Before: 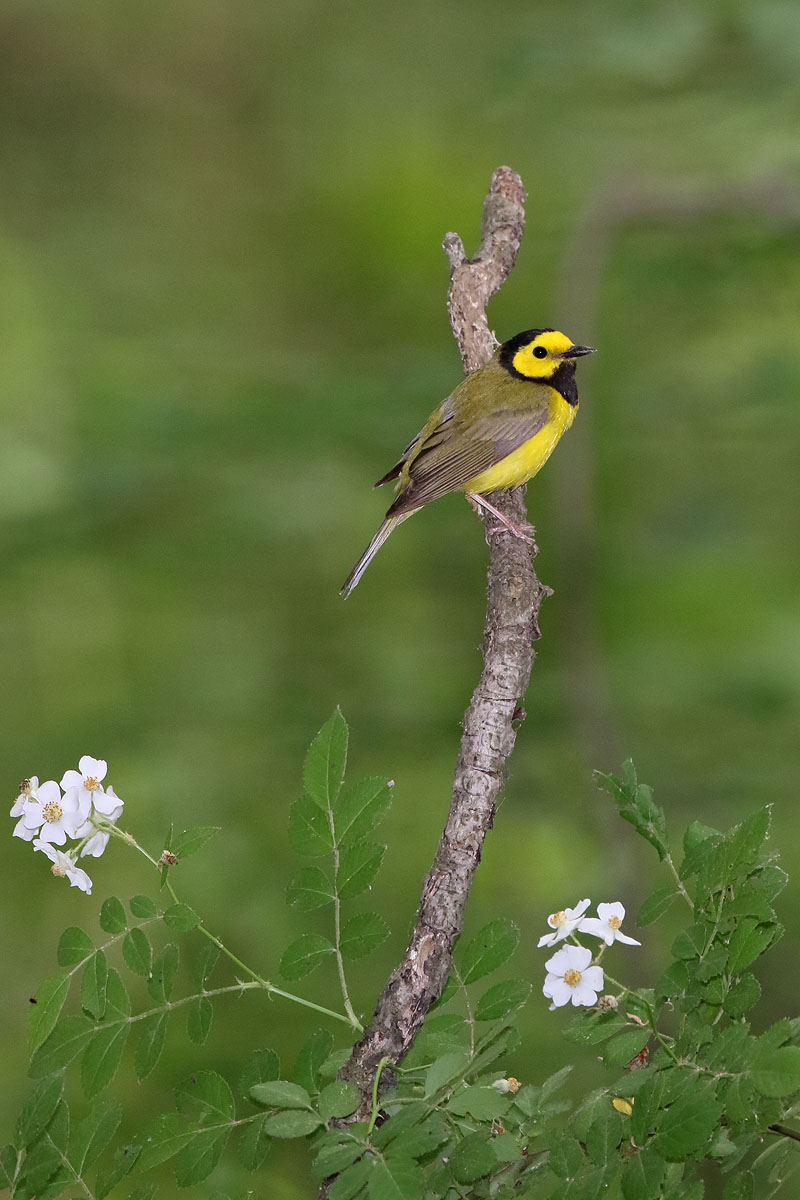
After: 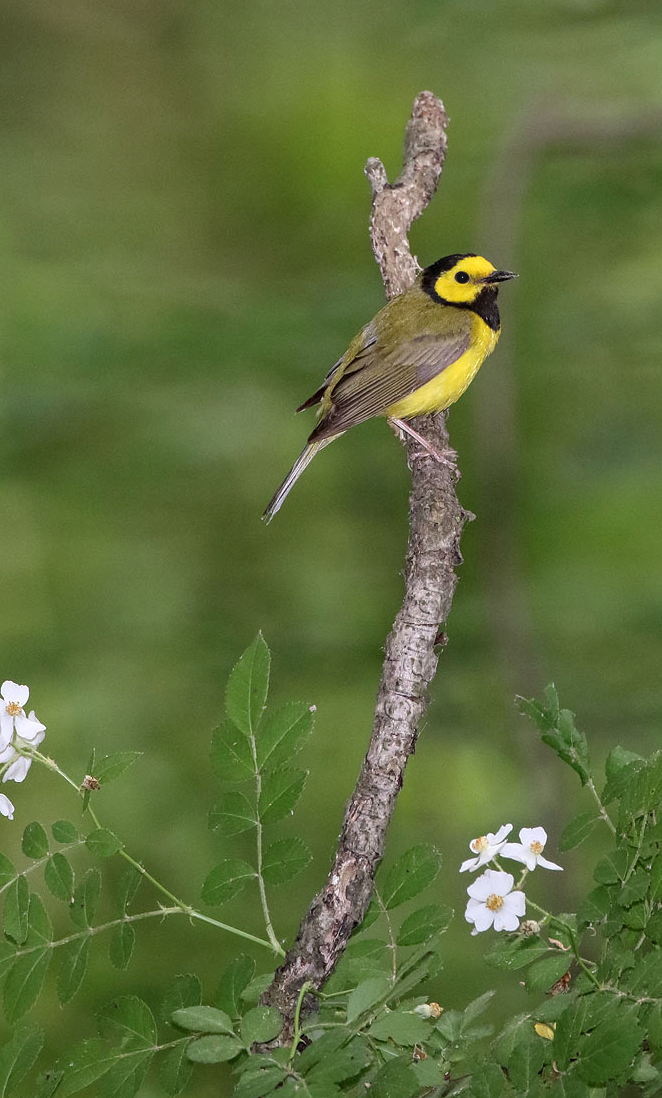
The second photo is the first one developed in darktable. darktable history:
local contrast: on, module defaults
crop: left 9.807%, top 6.259%, right 7.334%, bottom 2.177%
contrast brightness saturation: saturation -0.05
